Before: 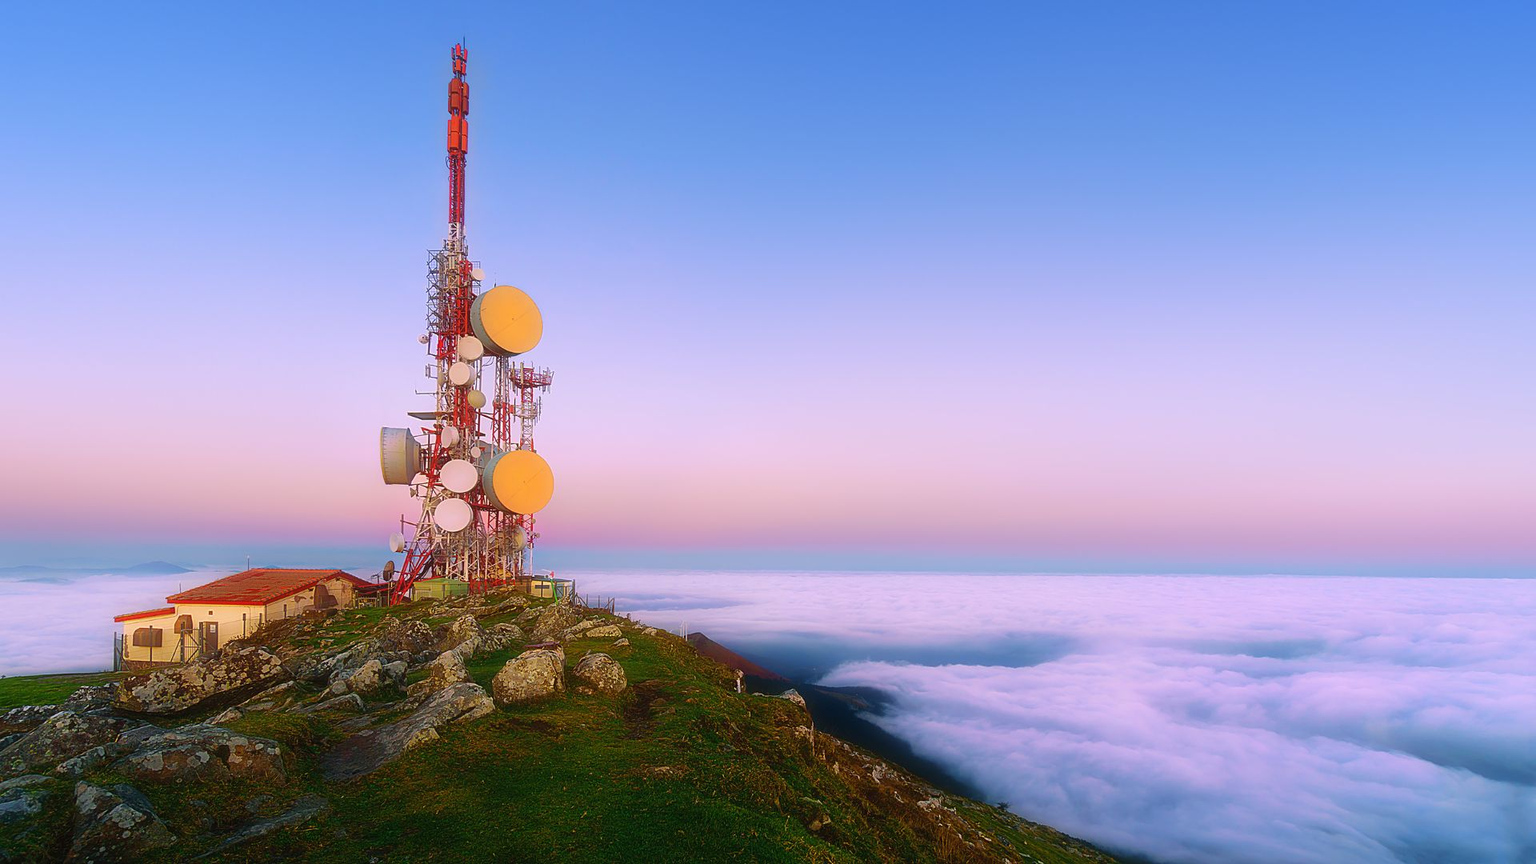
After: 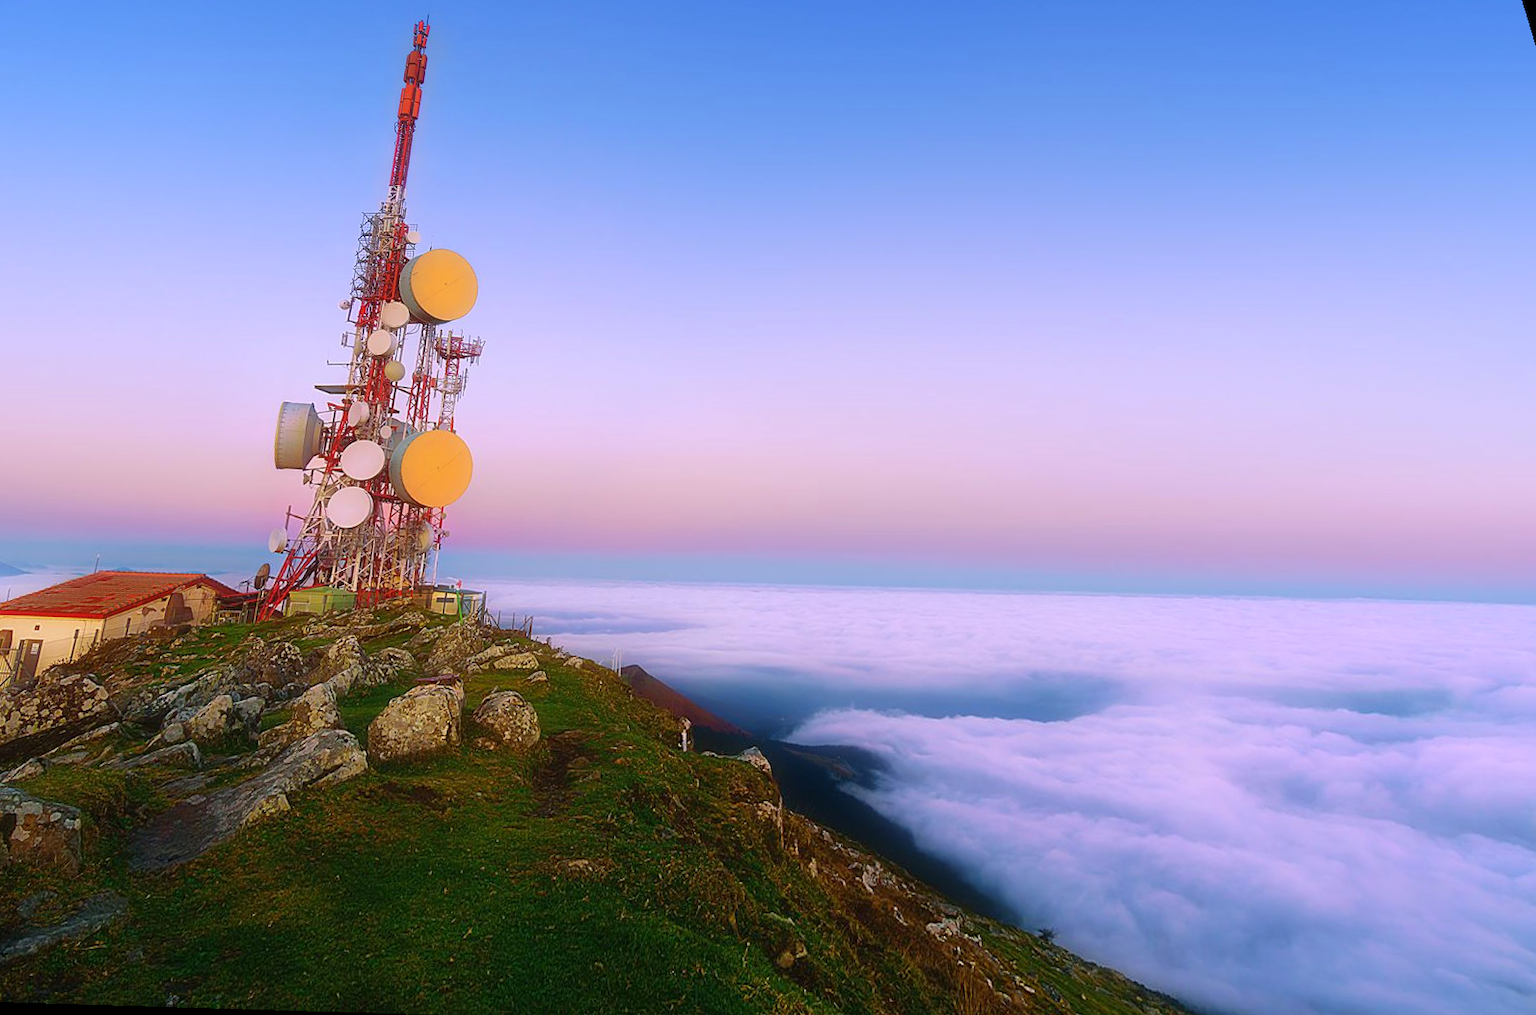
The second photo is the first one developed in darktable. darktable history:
rotate and perspective: rotation 0.72°, lens shift (vertical) -0.352, lens shift (horizontal) -0.051, crop left 0.152, crop right 0.859, crop top 0.019, crop bottom 0.964
white balance: red 0.98, blue 1.034
